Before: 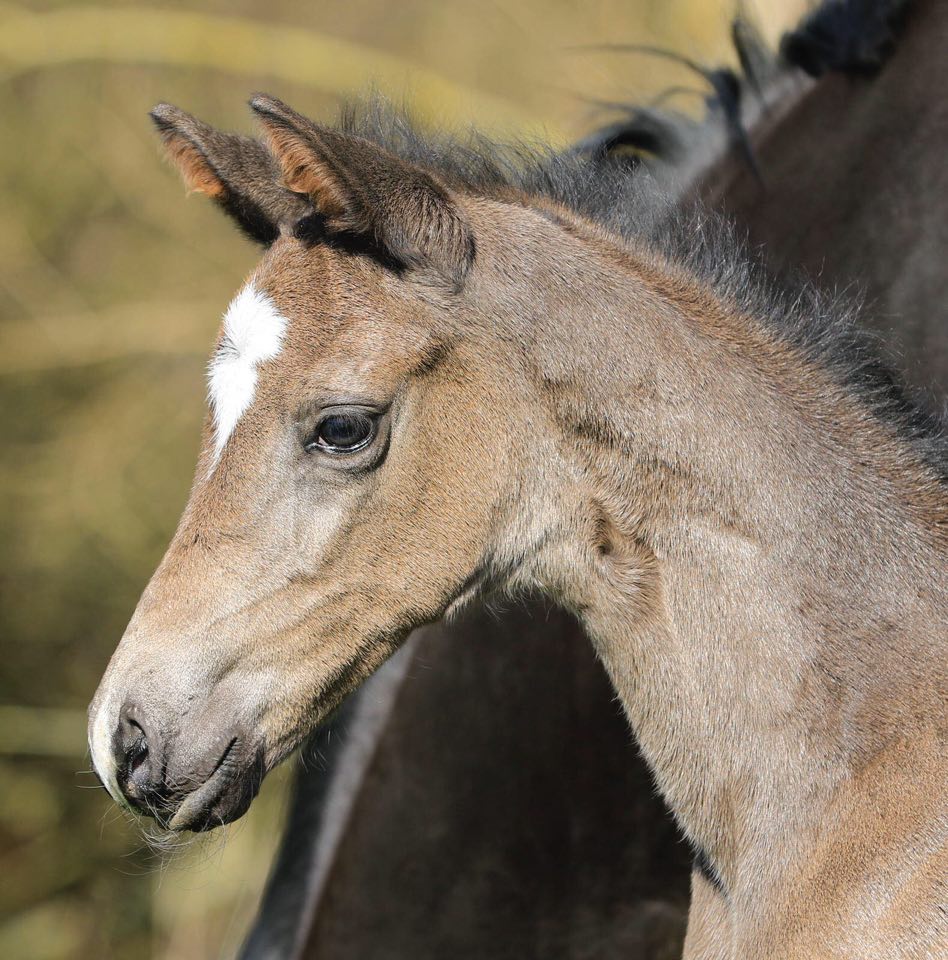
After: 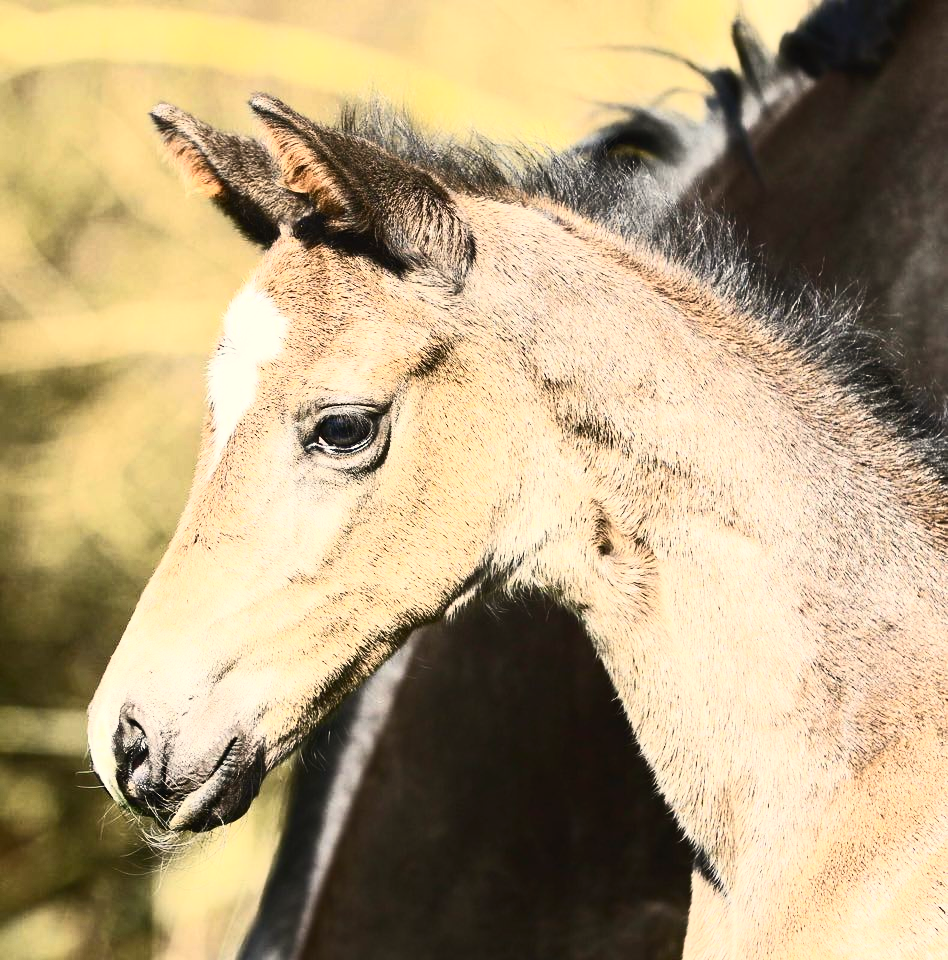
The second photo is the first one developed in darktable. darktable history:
exposure: exposure 0.2 EV, compensate exposure bias true, compensate highlight preservation false
contrast brightness saturation: contrast 0.638, brightness 0.323, saturation 0.147
color calibration: x 0.327, y 0.344, temperature 5601.2 K
